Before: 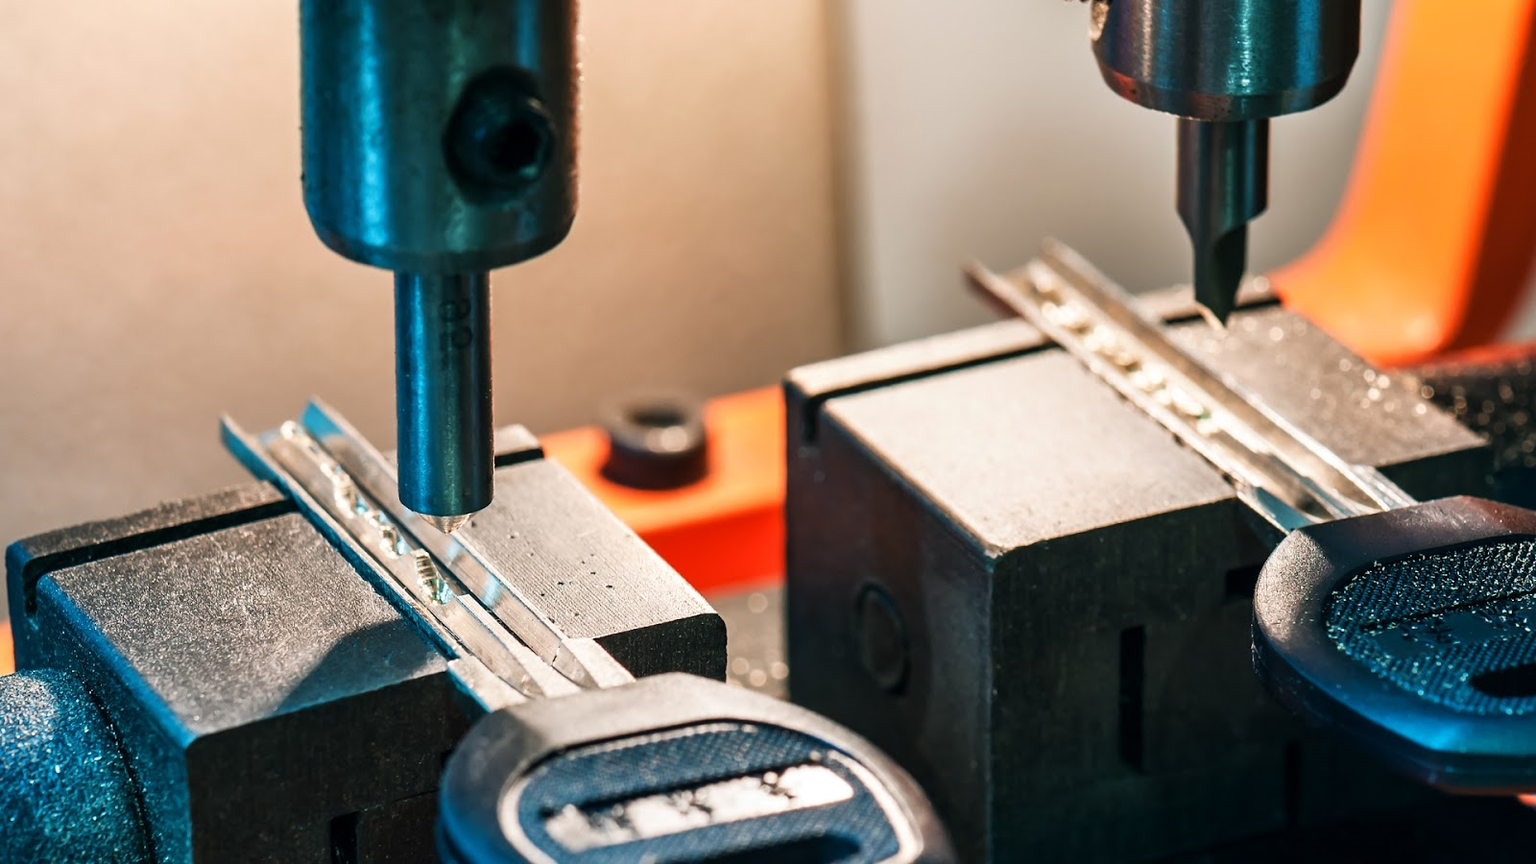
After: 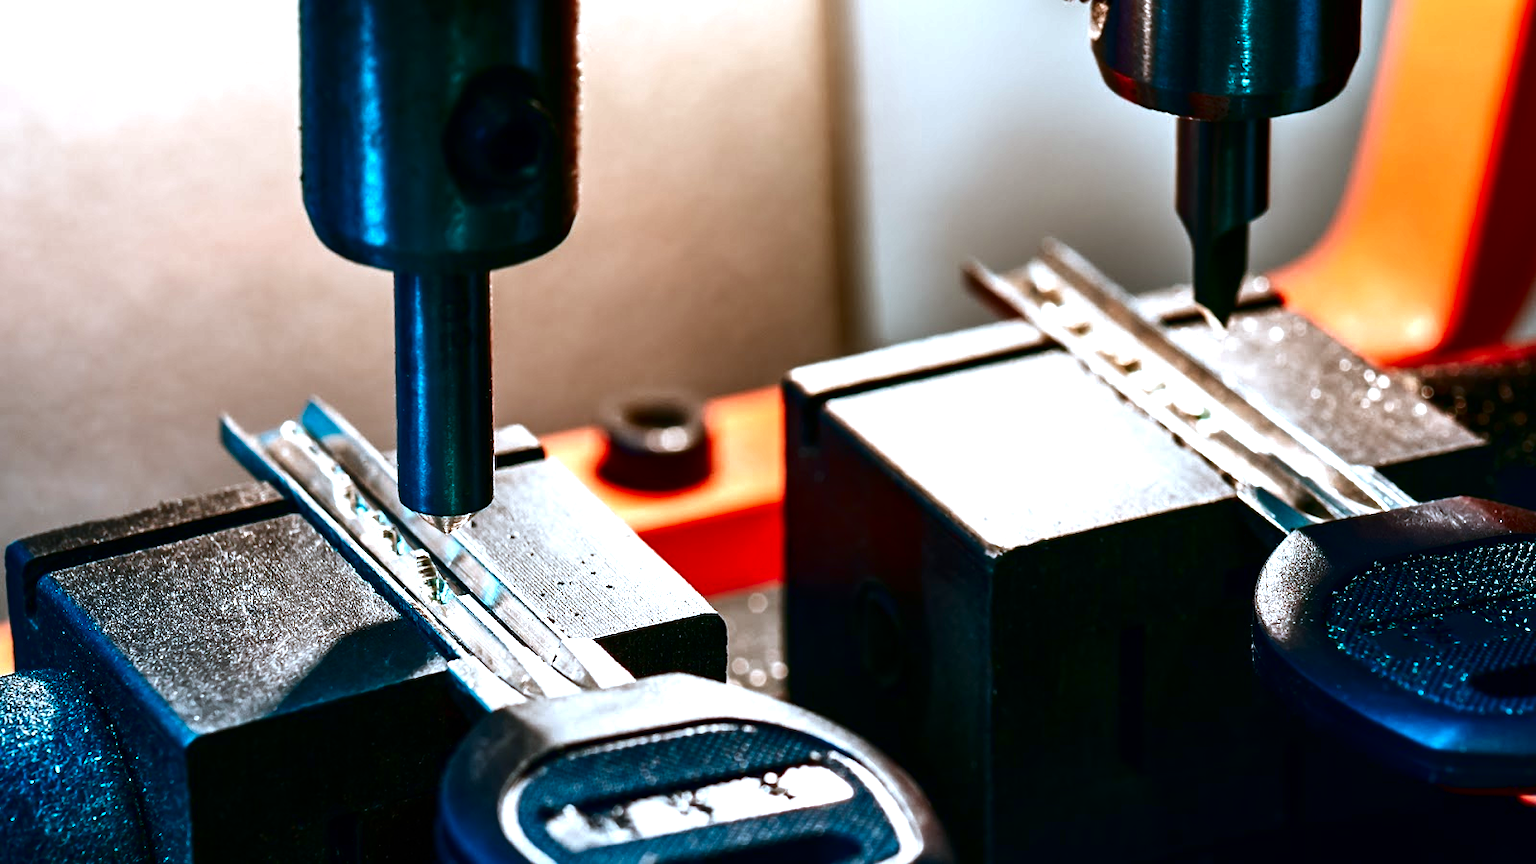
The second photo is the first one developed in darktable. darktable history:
exposure: exposure 0.603 EV, compensate exposure bias true, compensate highlight preservation false
contrast brightness saturation: contrast 0.094, brightness -0.607, saturation 0.165
color correction: highlights a* -8.99, highlights b* -22.57
